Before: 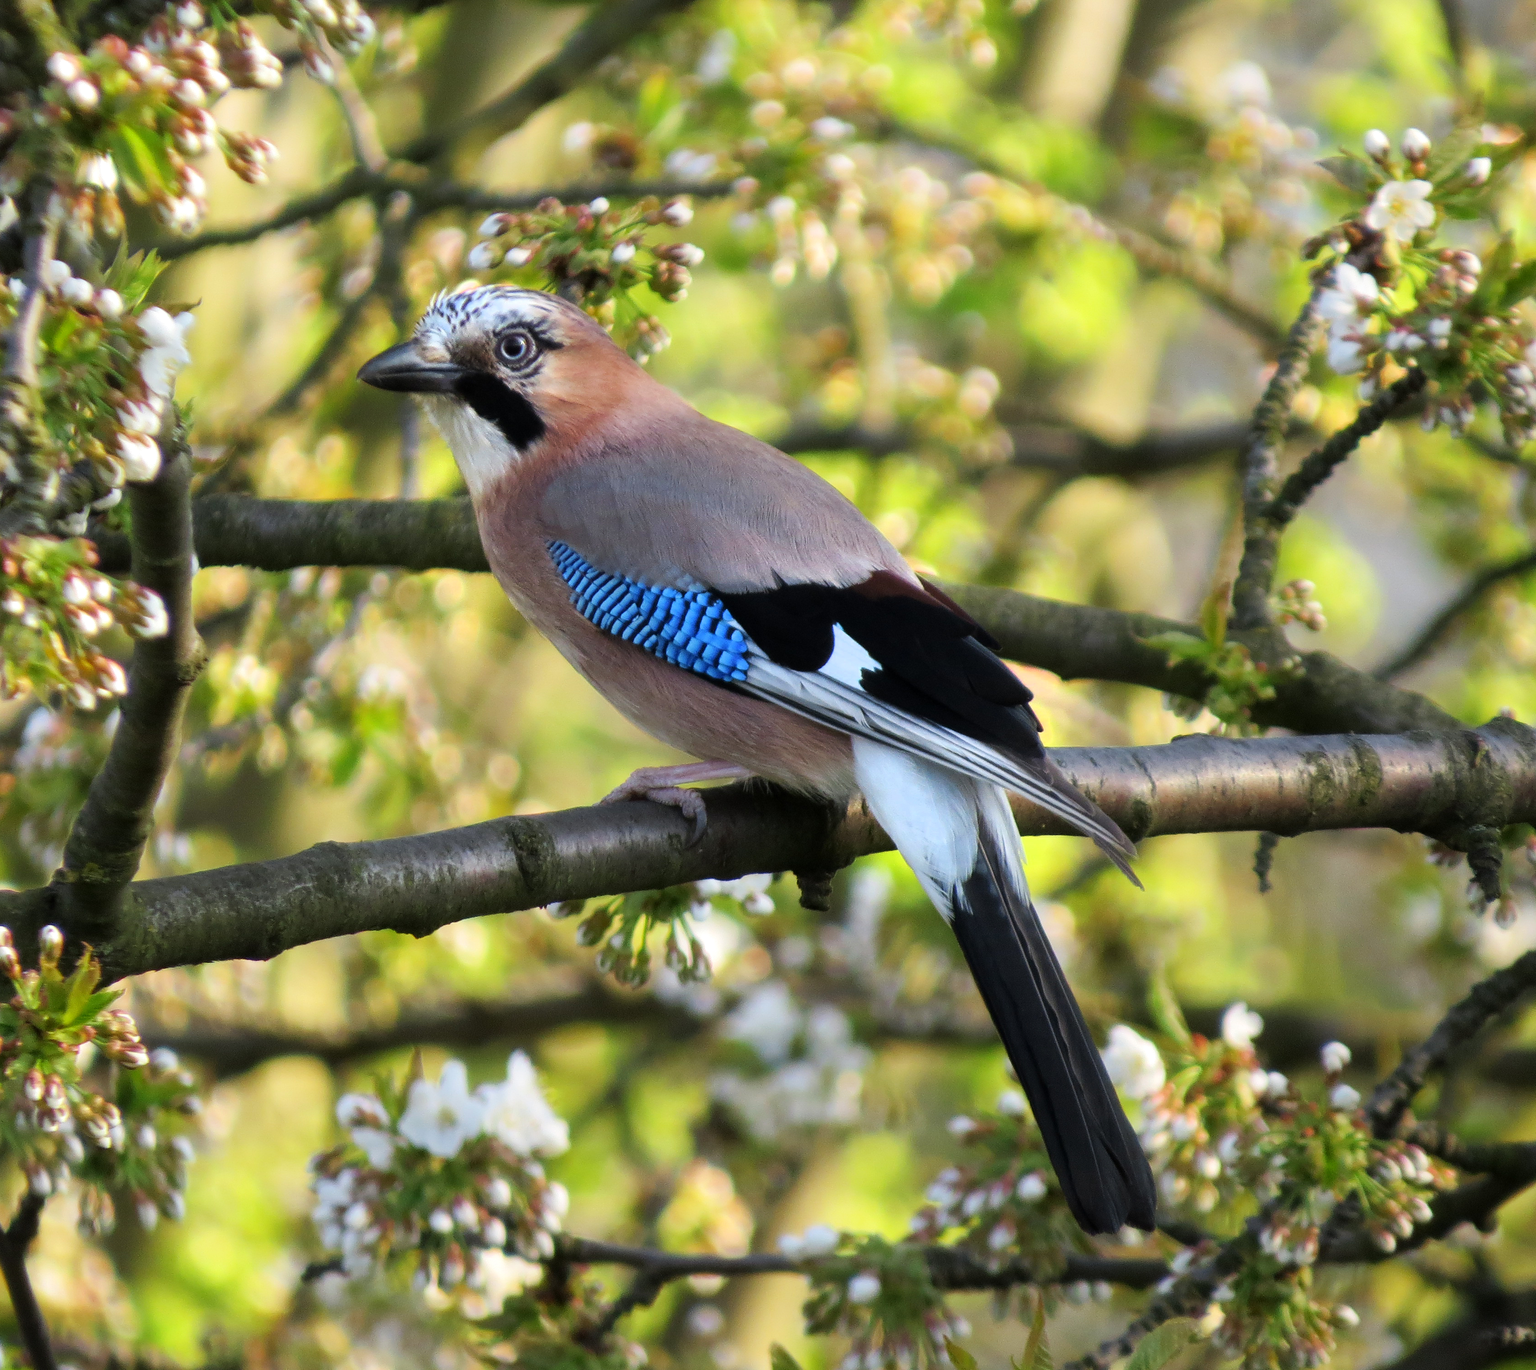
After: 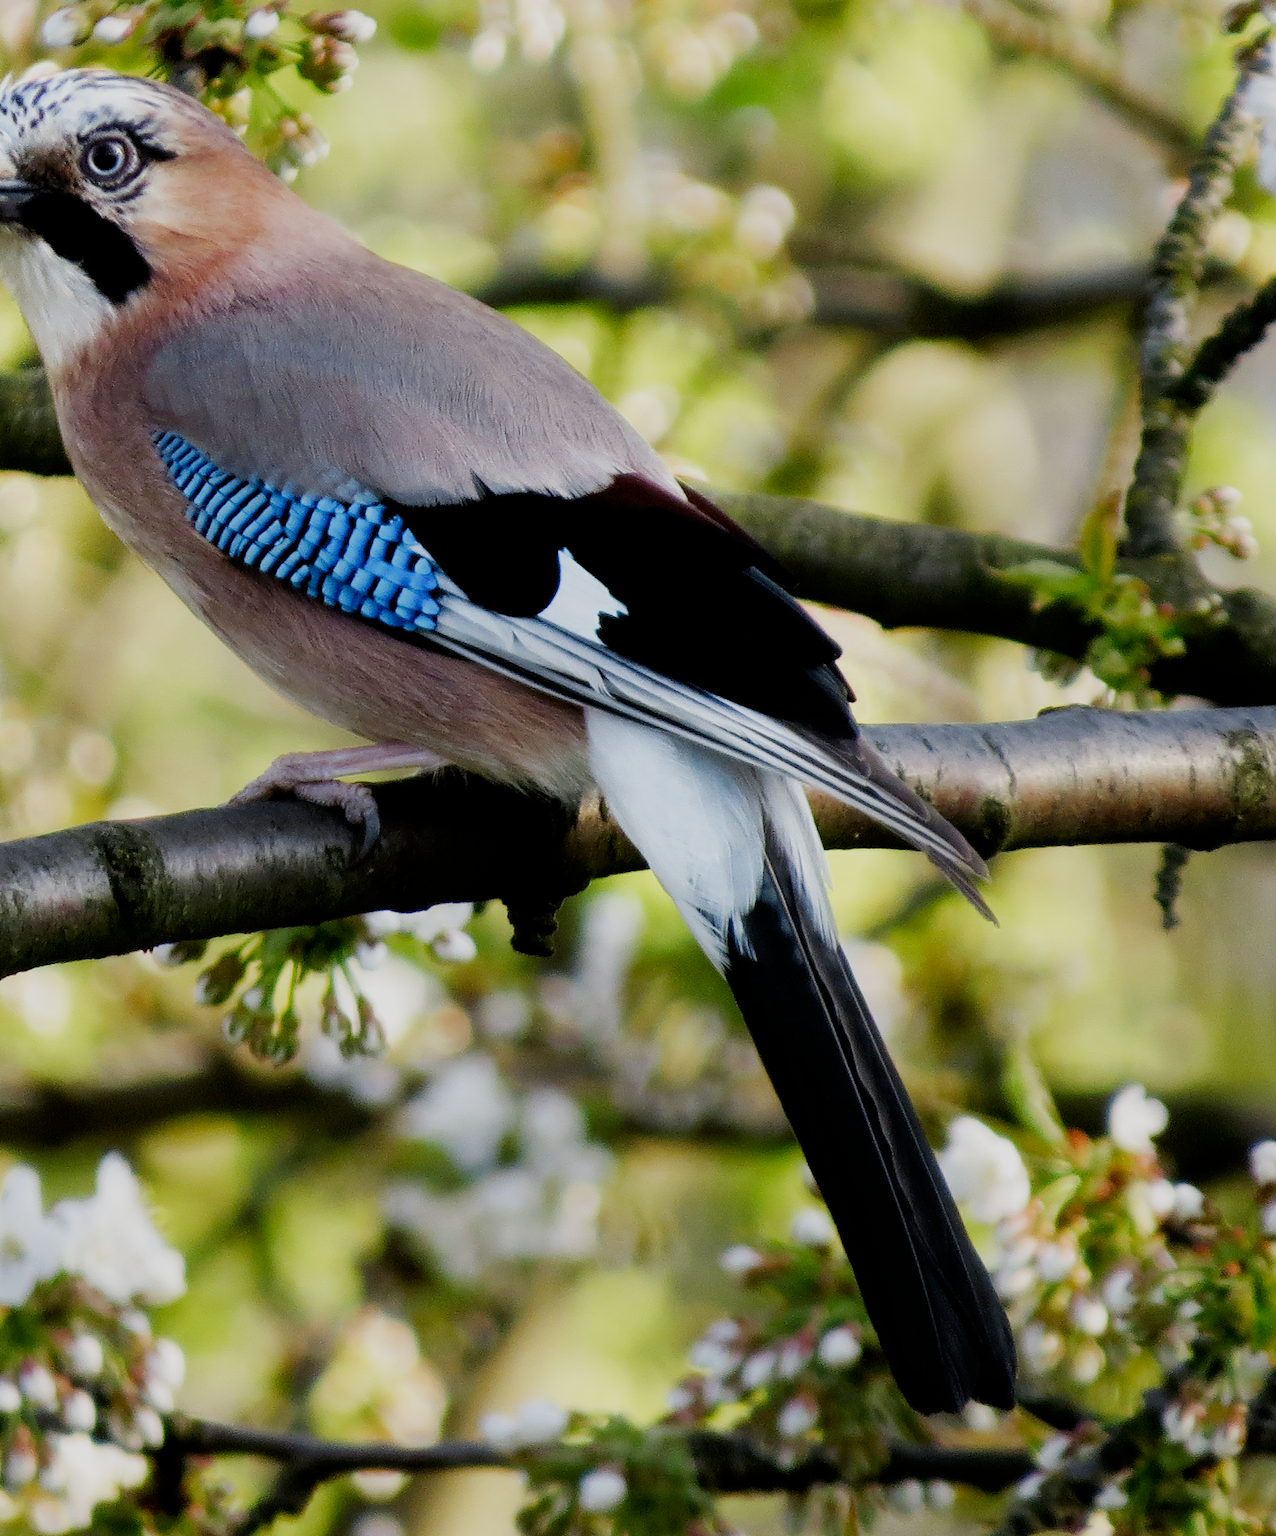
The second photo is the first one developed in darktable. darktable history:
filmic rgb: black relative exposure -7.65 EV, white relative exposure 4.56 EV, hardness 3.61, preserve chrominance no, color science v5 (2021)
tone equalizer: -8 EV -0.428 EV, -7 EV -0.378 EV, -6 EV -0.354 EV, -5 EV -0.185 EV, -3 EV 0.206 EV, -2 EV 0.321 EV, -1 EV 0.413 EV, +0 EV 0.386 EV, mask exposure compensation -0.513 EV
contrast brightness saturation: brightness -0.09
crop and rotate: left 28.57%, top 17.266%, right 12.738%, bottom 3.56%
